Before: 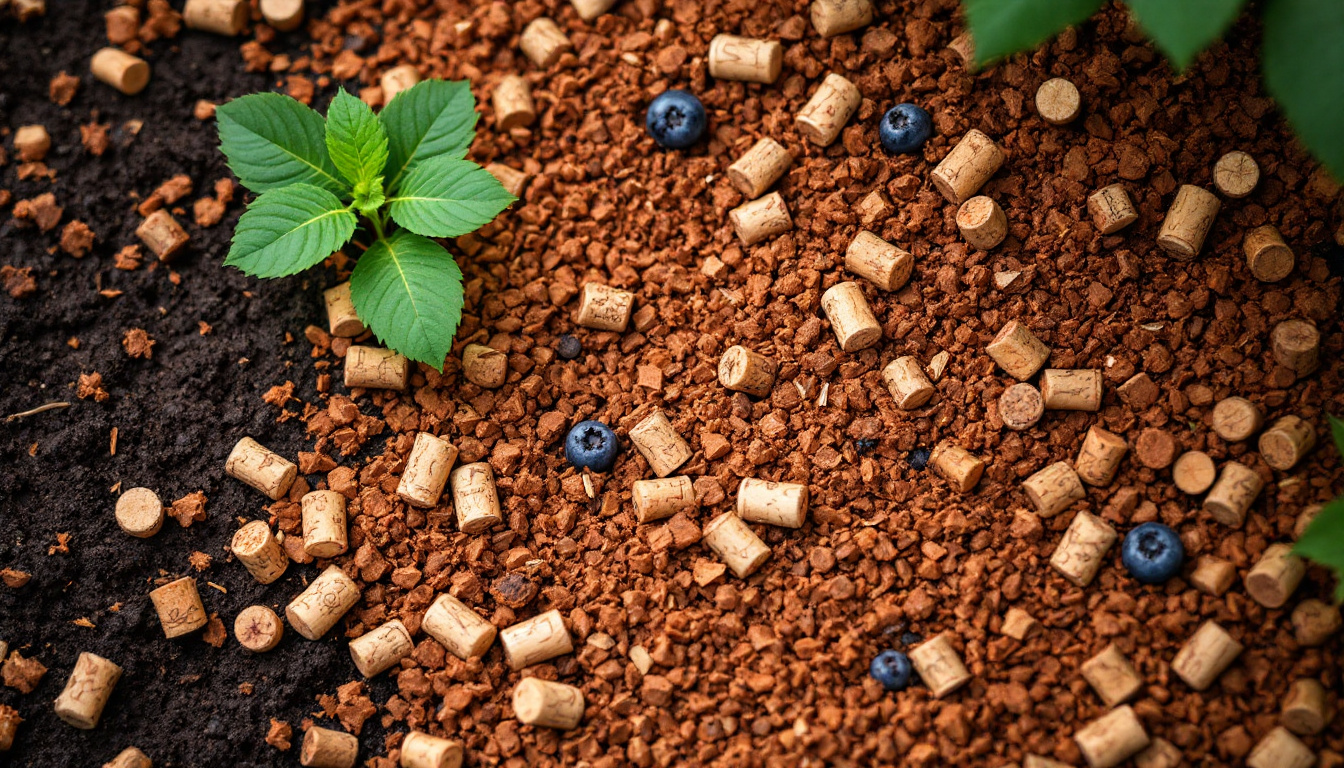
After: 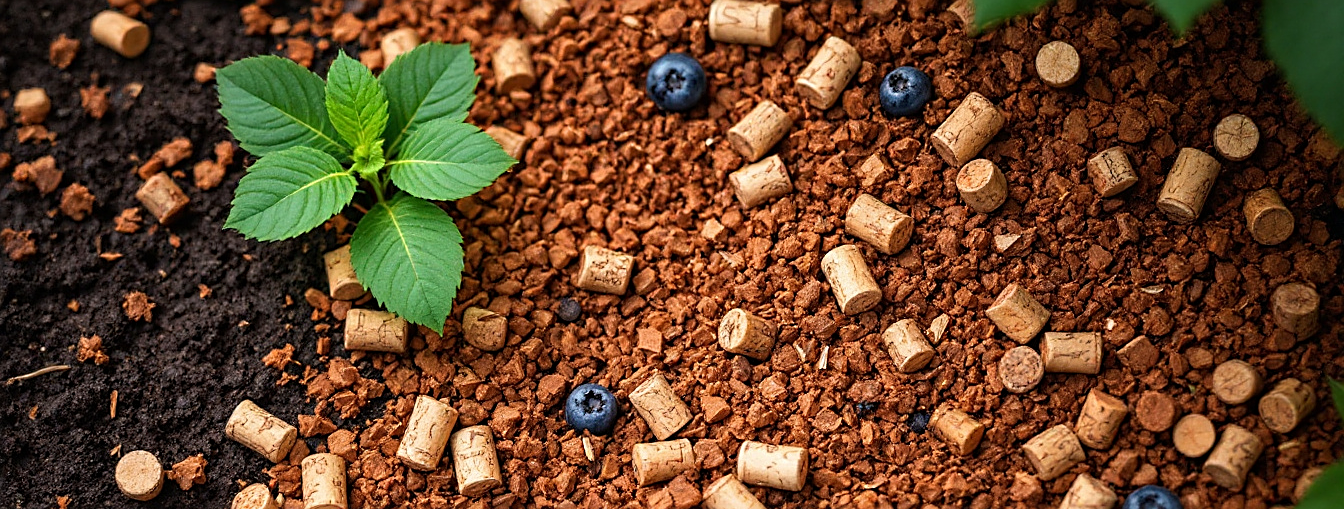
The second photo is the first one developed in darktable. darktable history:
crop and rotate: top 4.884%, bottom 28.831%
sharpen: on, module defaults
